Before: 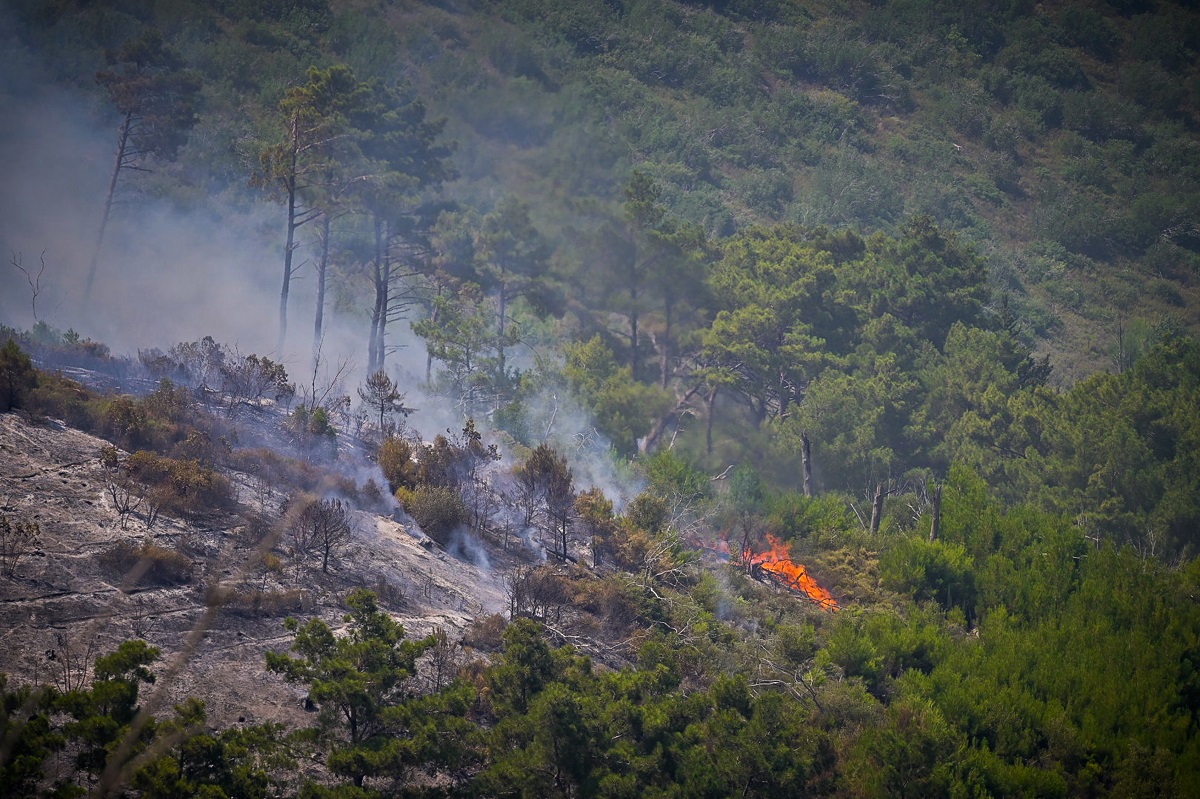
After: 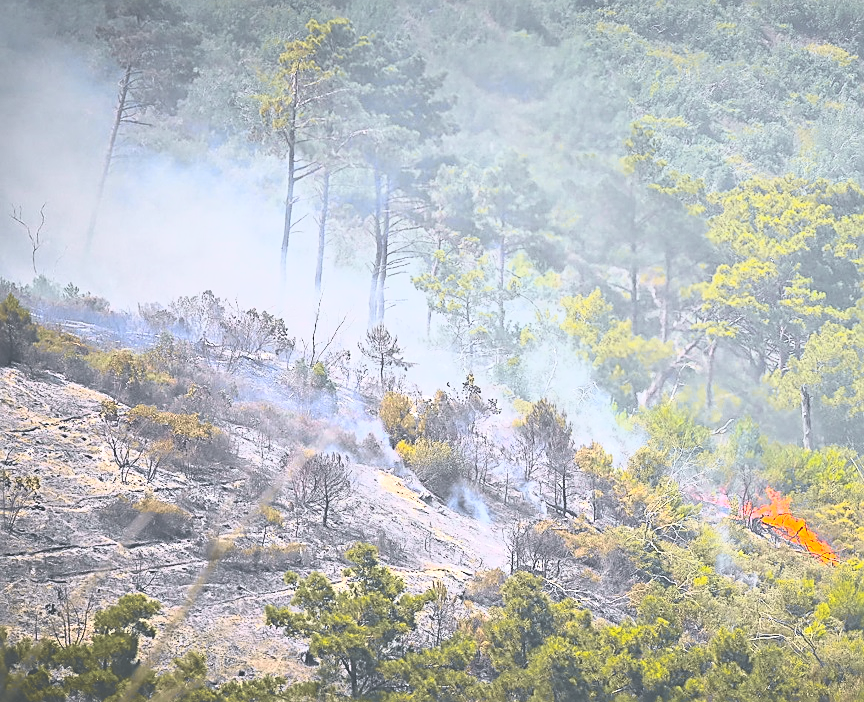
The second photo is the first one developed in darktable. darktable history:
sharpen: on, module defaults
tone curve: curves: ch0 [(0, 0.029) (0.087, 0.084) (0.227, 0.239) (0.46, 0.576) (0.657, 0.796) (0.861, 0.932) (0.997, 0.951)]; ch1 [(0, 0) (0.353, 0.344) (0.45, 0.46) (0.502, 0.494) (0.534, 0.523) (0.573, 0.576) (0.602, 0.631) (0.647, 0.669) (1, 1)]; ch2 [(0, 0) (0.333, 0.346) (0.385, 0.395) (0.44, 0.466) (0.5, 0.493) (0.521, 0.56) (0.553, 0.579) (0.573, 0.599) (0.667, 0.777) (1, 1)], color space Lab, independent channels, preserve colors none
exposure: black level correction -0.023, exposure 1.397 EV, compensate highlight preservation false
crop: top 5.803%, right 27.864%, bottom 5.804%
